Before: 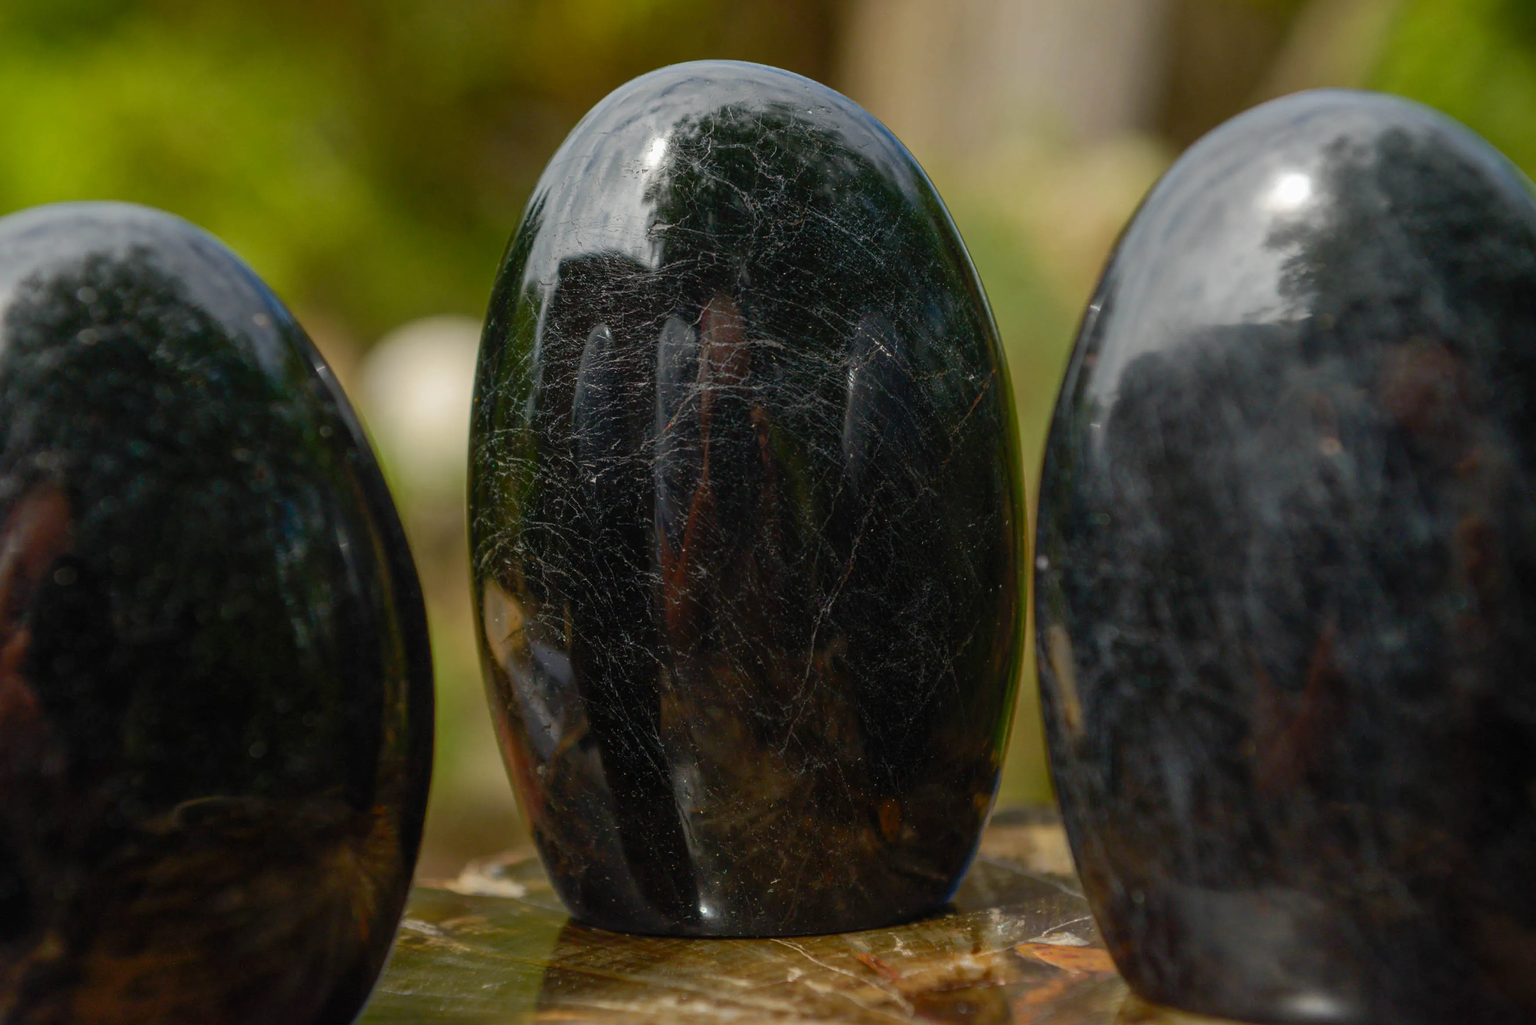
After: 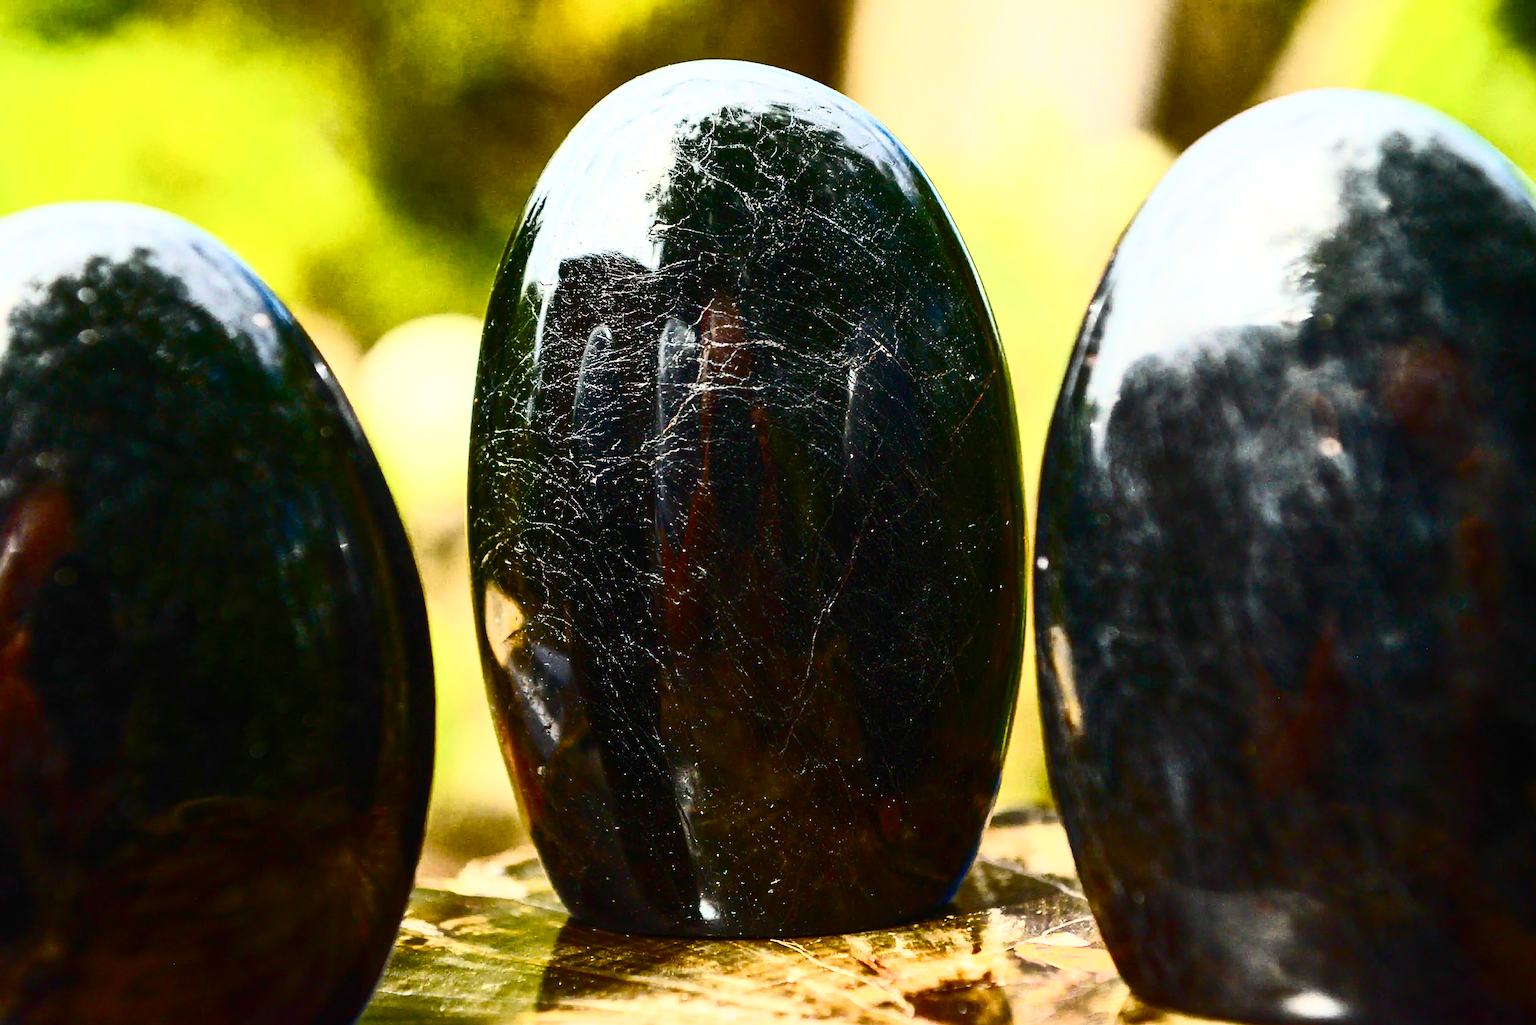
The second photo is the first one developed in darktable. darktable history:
exposure: black level correction 0, exposure 1.2 EV, compensate highlight preservation false
velvia: strength 32%, mid-tones bias 0.2
sharpen: on, module defaults
contrast brightness saturation: contrast 0.93, brightness 0.2
